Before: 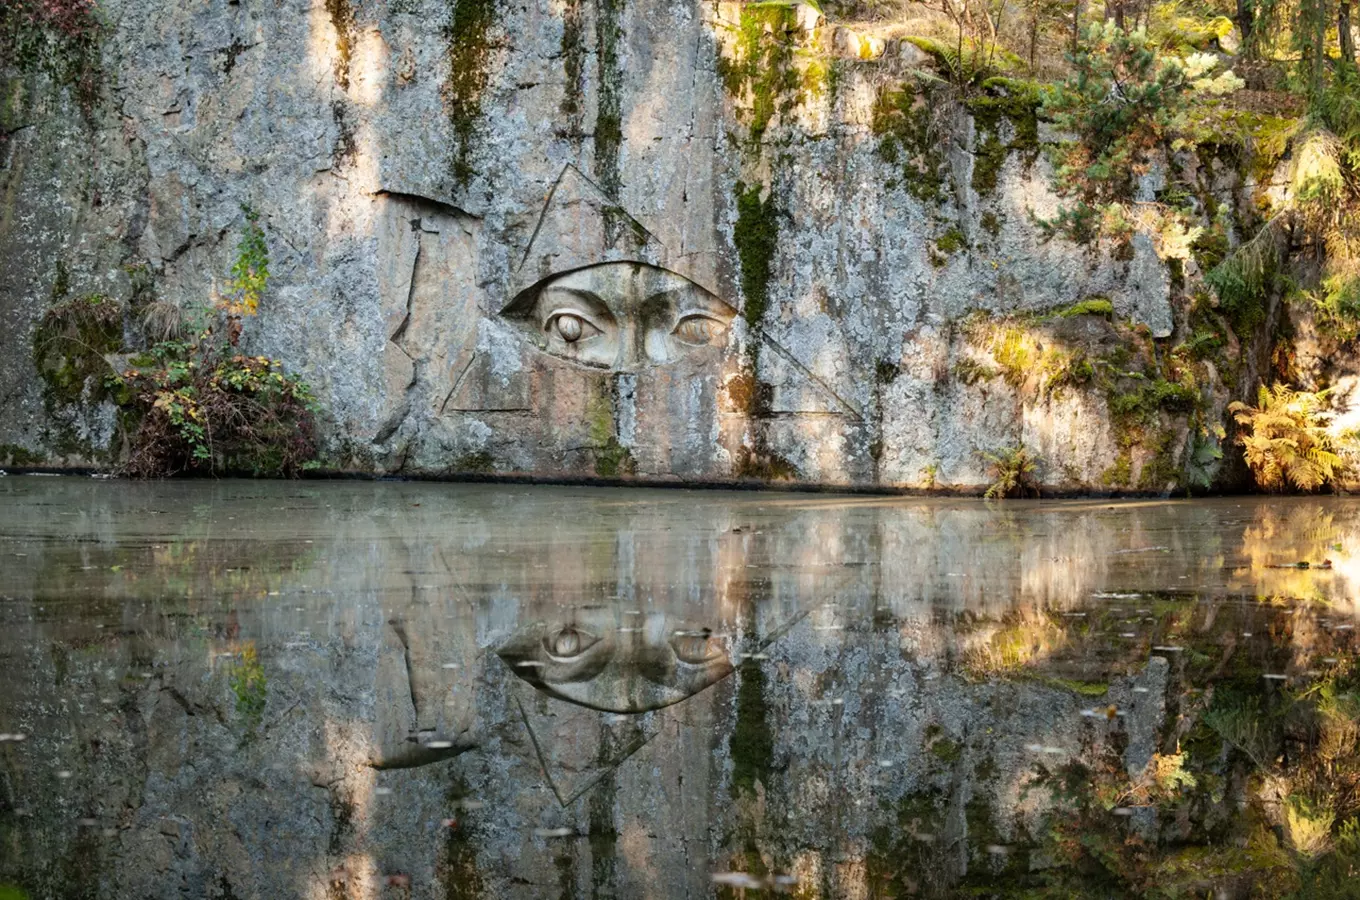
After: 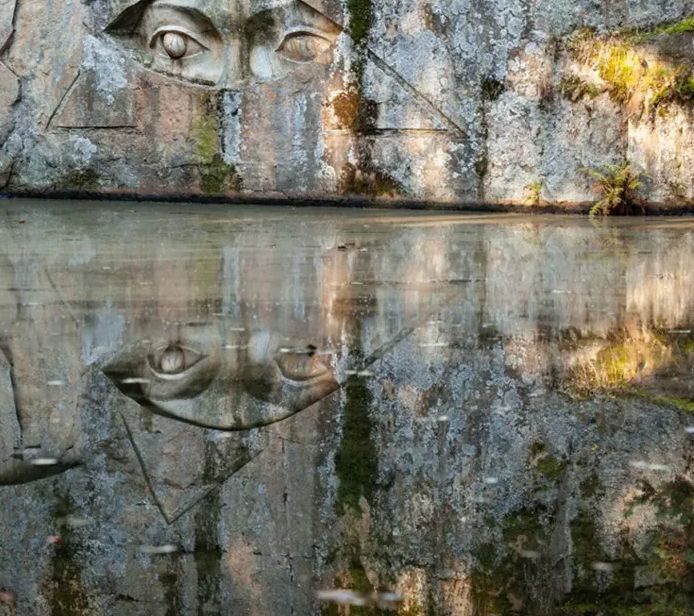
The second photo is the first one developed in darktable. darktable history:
crop and rotate: left 29.069%, top 31.481%, right 19.86%
